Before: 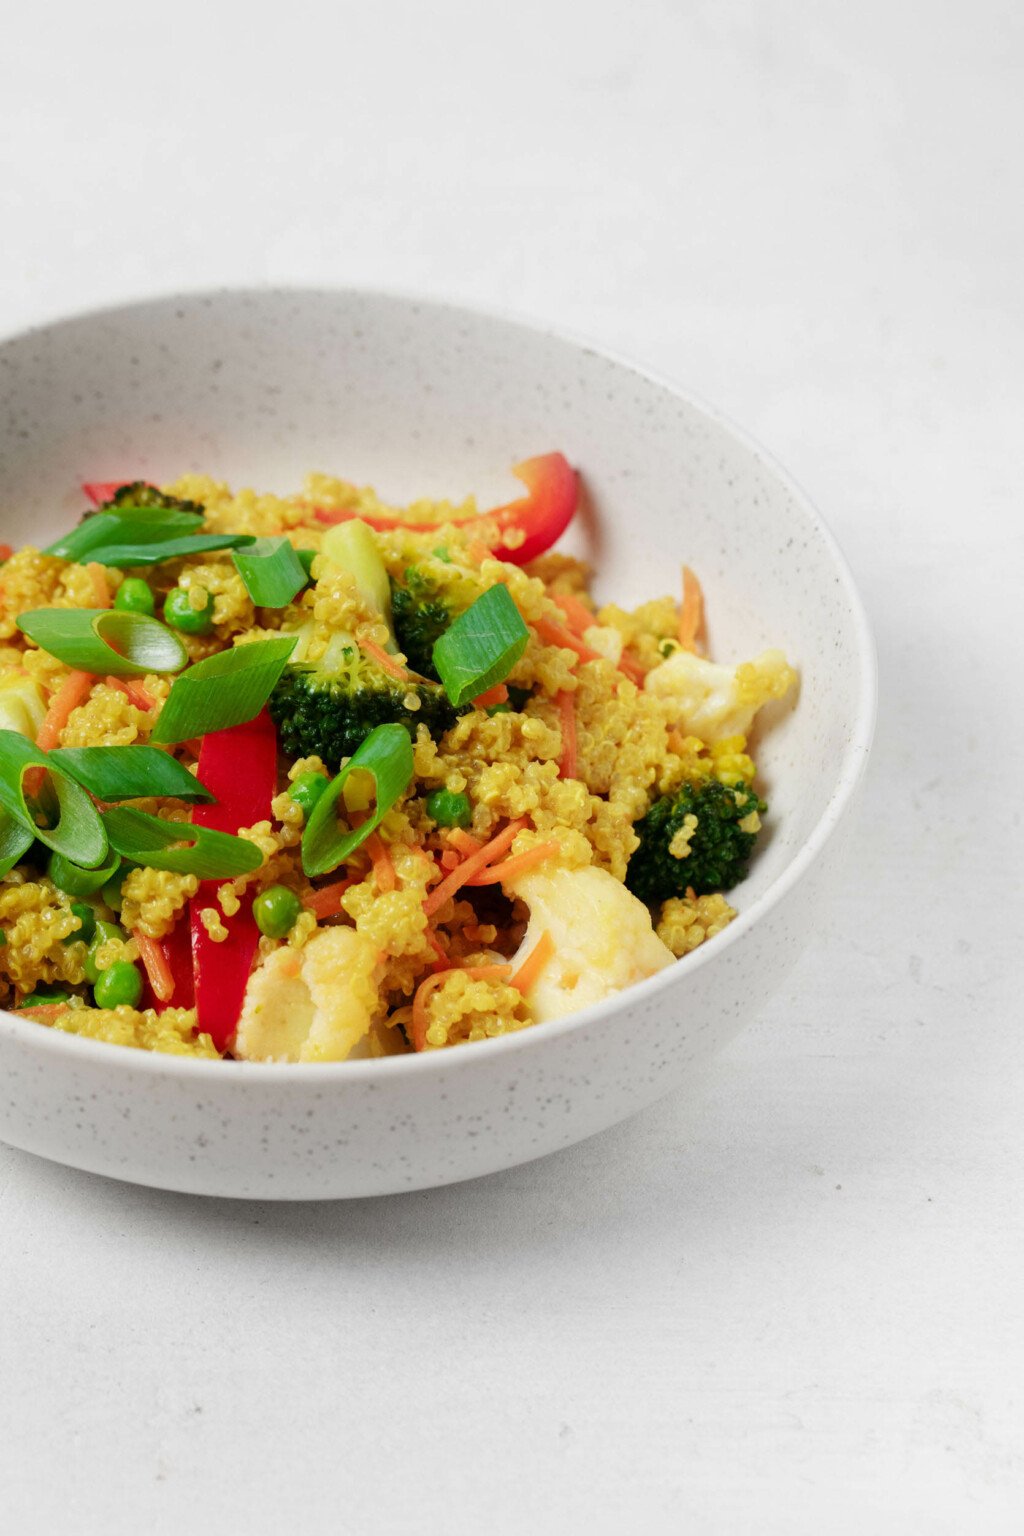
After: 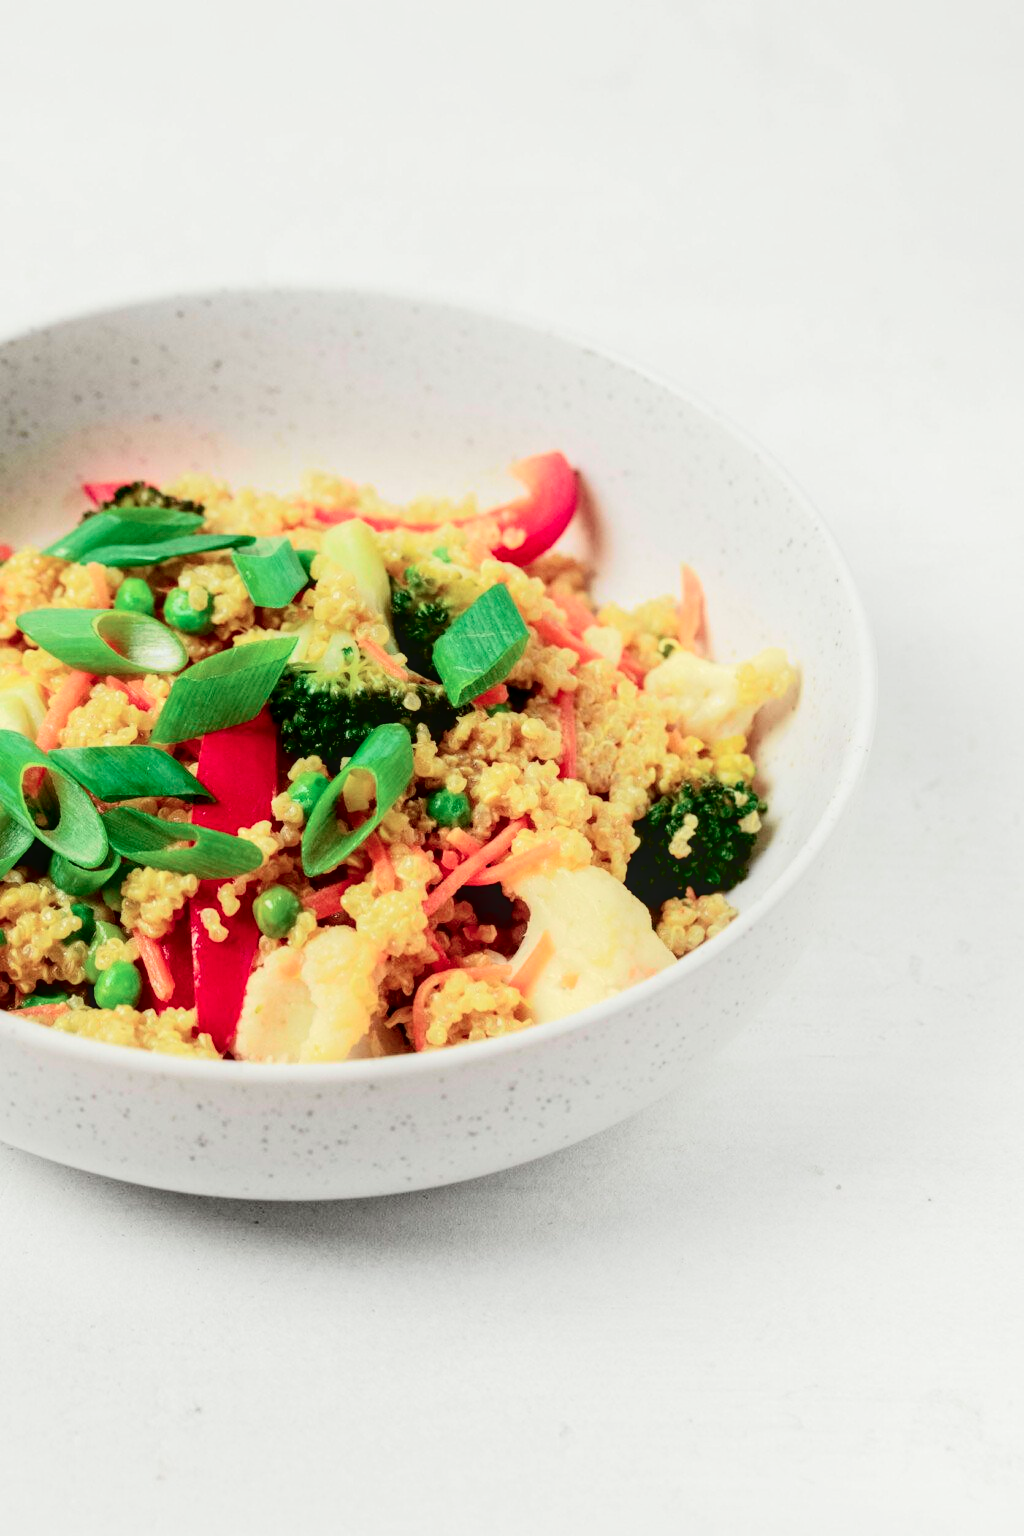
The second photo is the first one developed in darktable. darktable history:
local contrast: on, module defaults
exposure: black level correction 0.007, exposure 0.089 EV, compensate highlight preservation false
tone curve: curves: ch0 [(0, 0.023) (0.113, 0.081) (0.204, 0.197) (0.498, 0.608) (0.709, 0.819) (0.984, 0.961)]; ch1 [(0, 0) (0.172, 0.123) (0.317, 0.272) (0.414, 0.382) (0.476, 0.479) (0.505, 0.501) (0.528, 0.54) (0.618, 0.647) (0.709, 0.764) (1, 1)]; ch2 [(0, 0) (0.411, 0.424) (0.492, 0.502) (0.521, 0.521) (0.55, 0.576) (0.686, 0.638) (1, 1)], color space Lab, independent channels, preserve colors none
